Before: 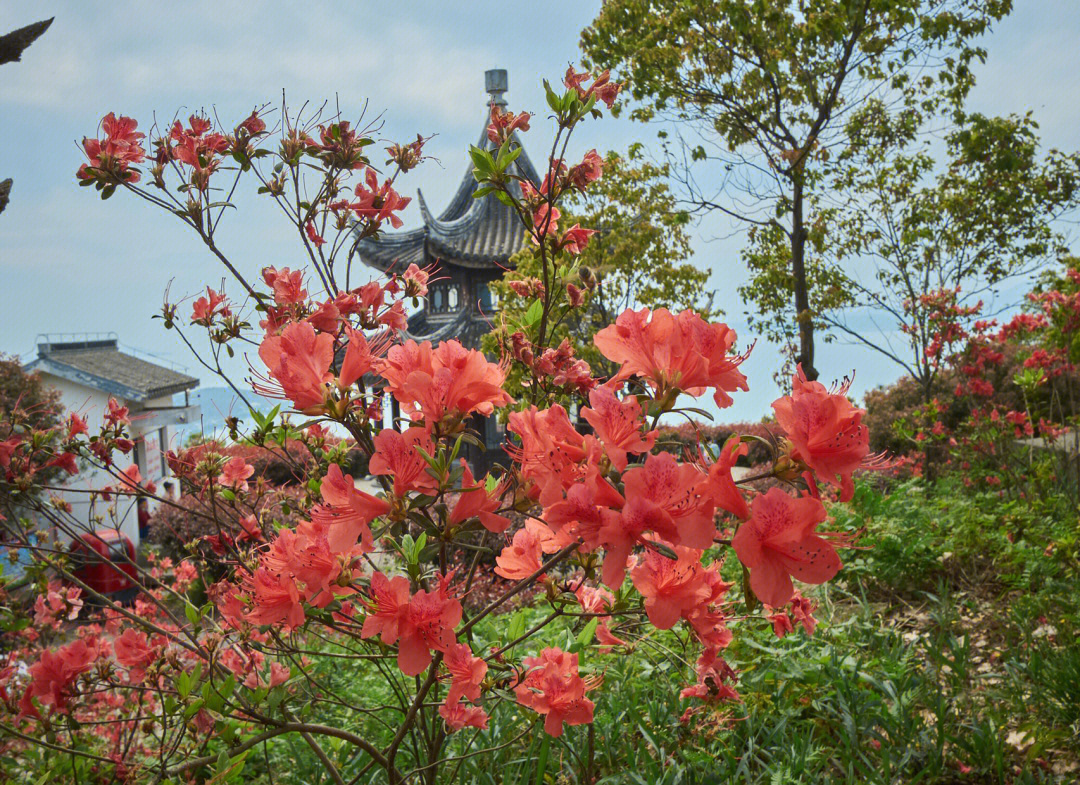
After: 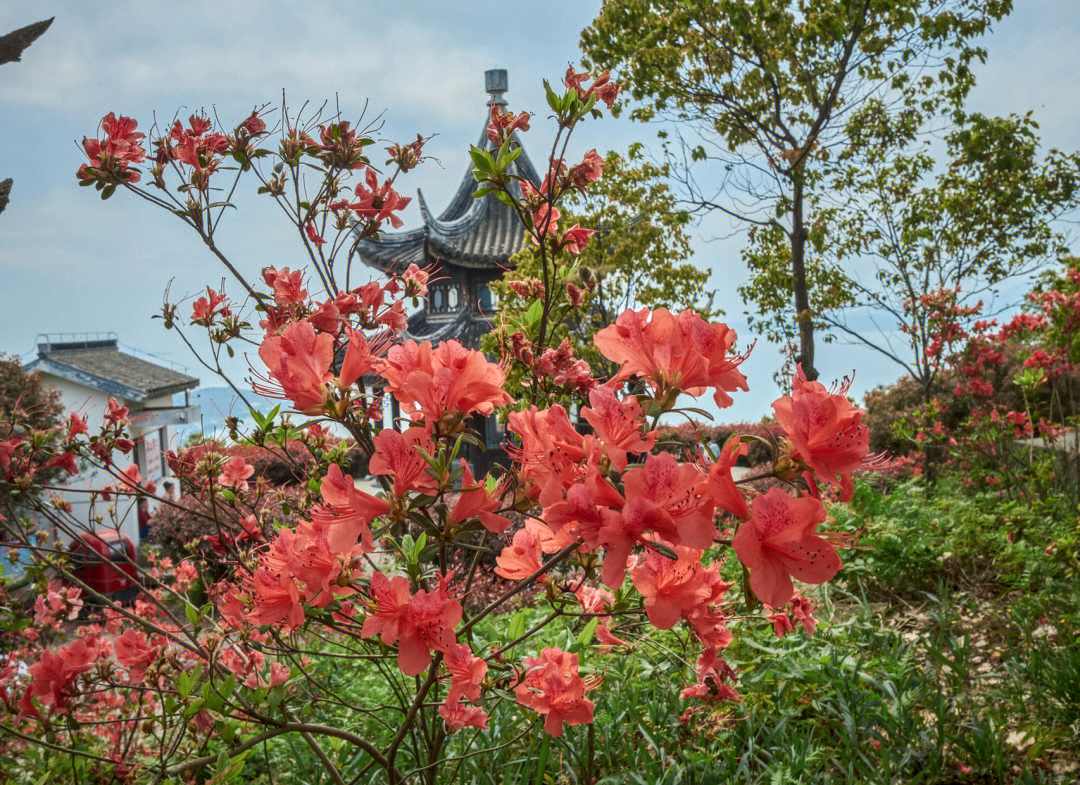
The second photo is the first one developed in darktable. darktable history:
local contrast: highlights 4%, shadows 3%, detail 134%
